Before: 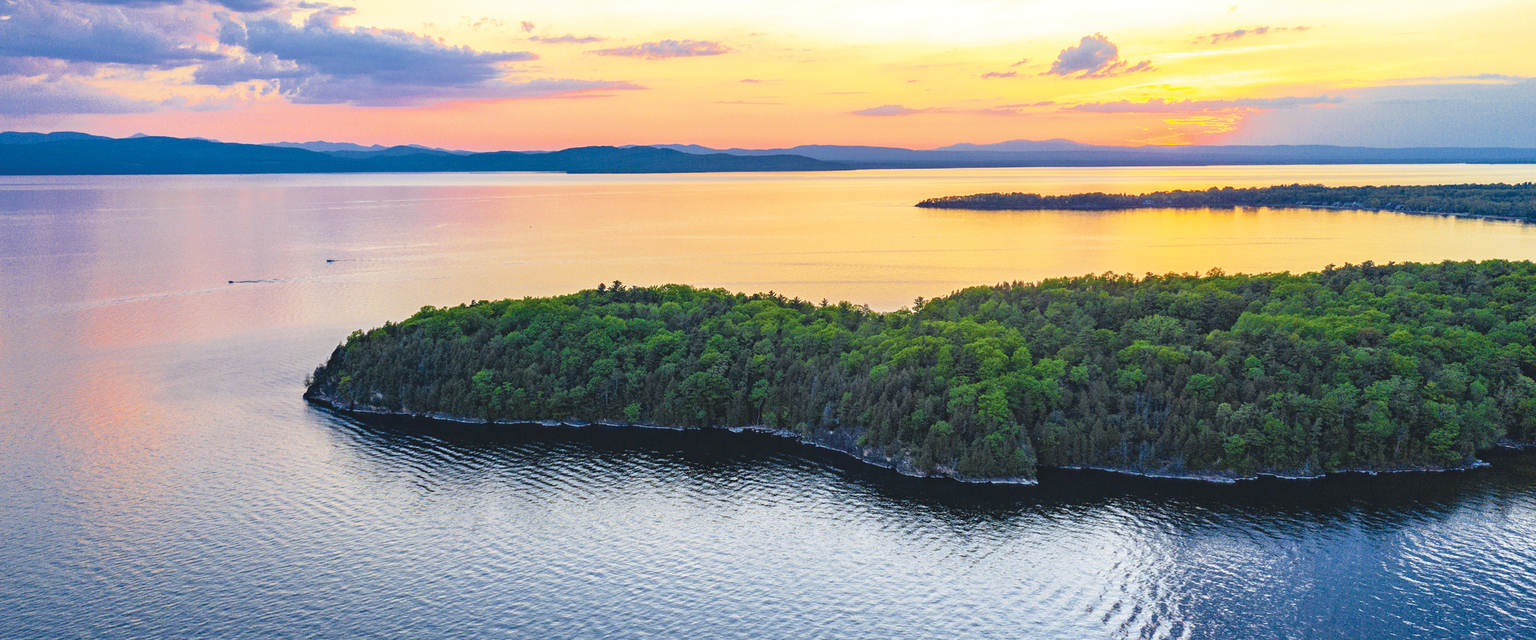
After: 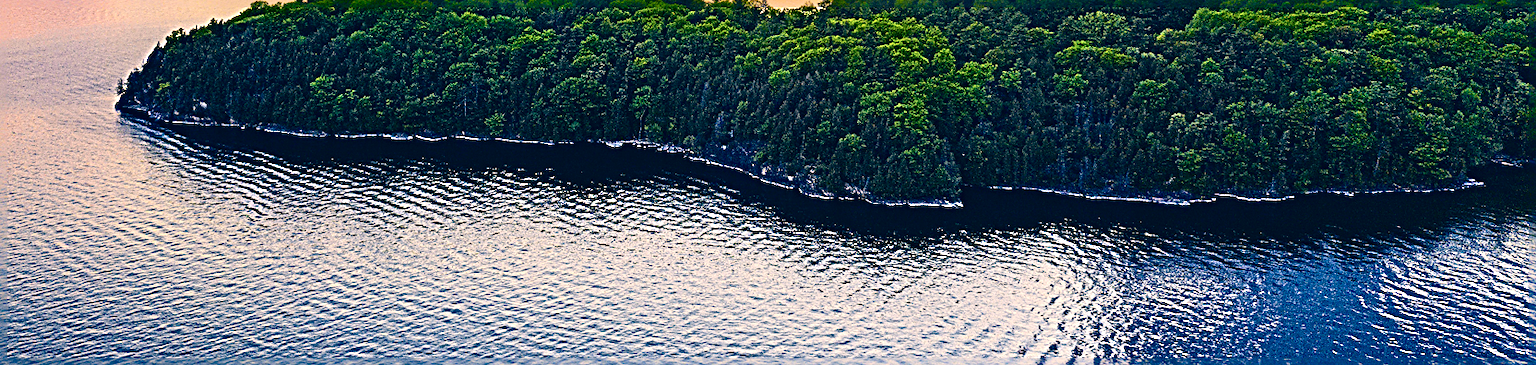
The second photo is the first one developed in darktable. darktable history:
contrast brightness saturation: contrast 0.224, brightness -0.191, saturation 0.234
sharpen: radius 3.179, amount 1.724
crop and rotate: left 13.232%, top 47.66%, bottom 2.799%
color correction: highlights a* 10.36, highlights b* 14.6, shadows a* -10.07, shadows b* -14.81
